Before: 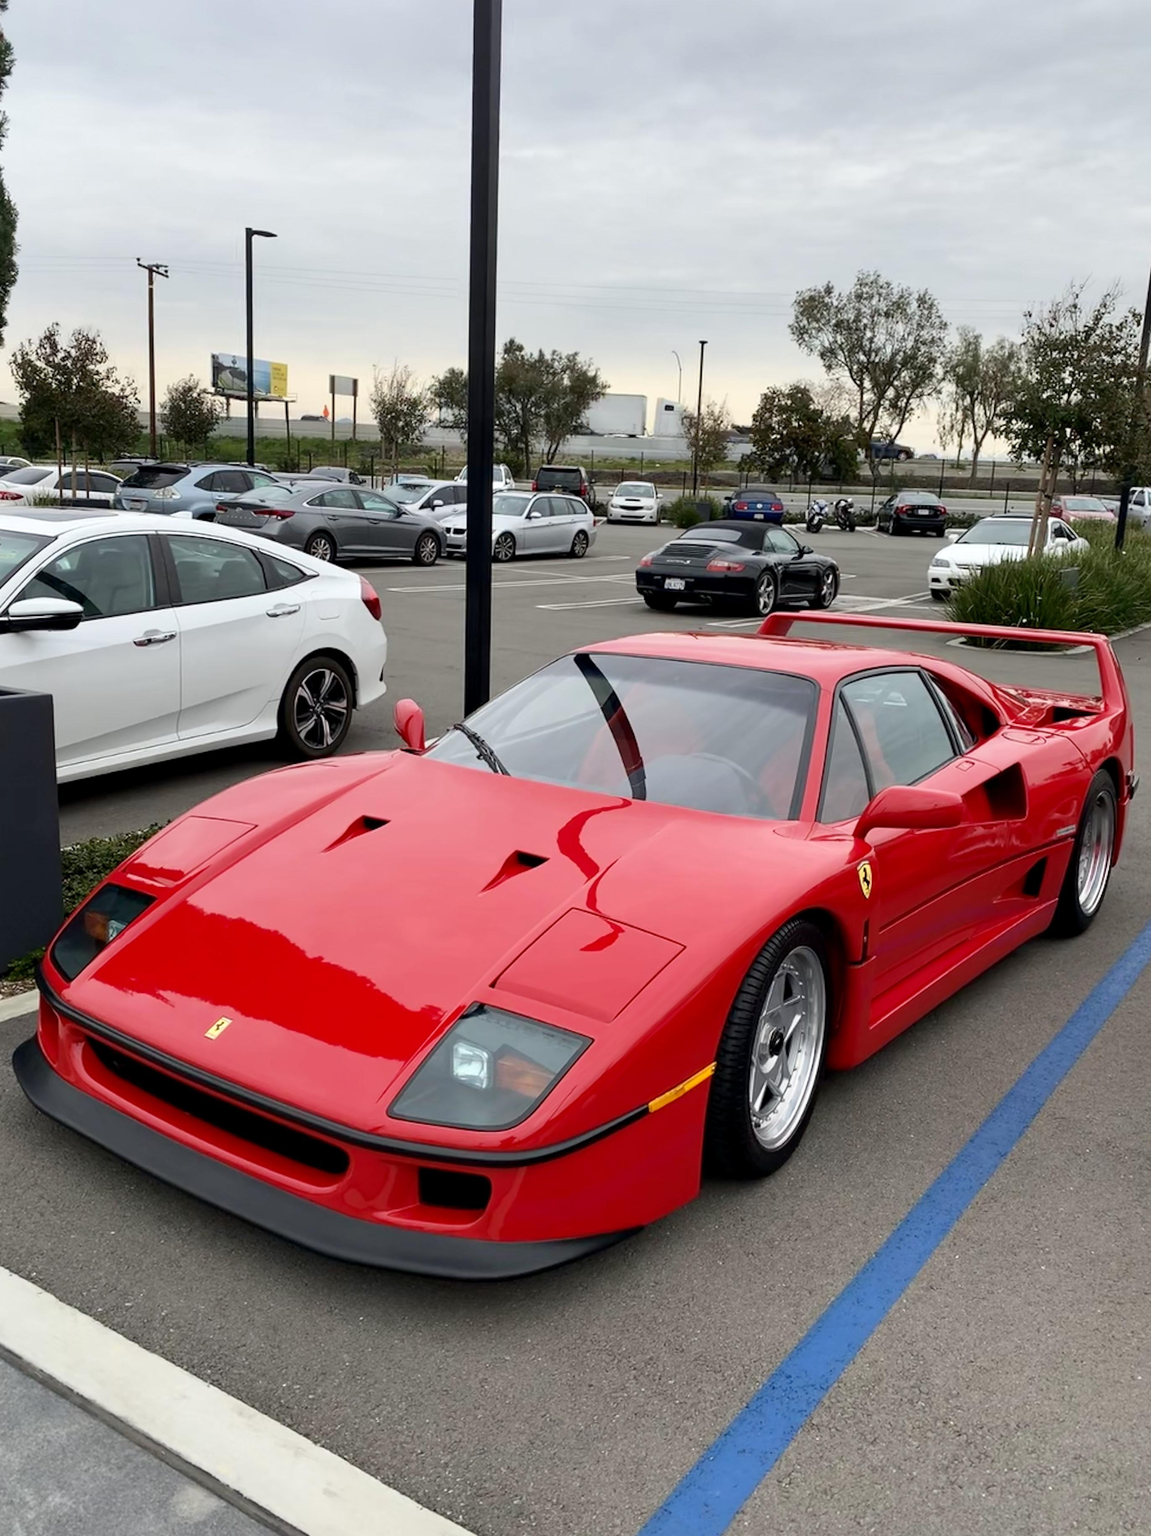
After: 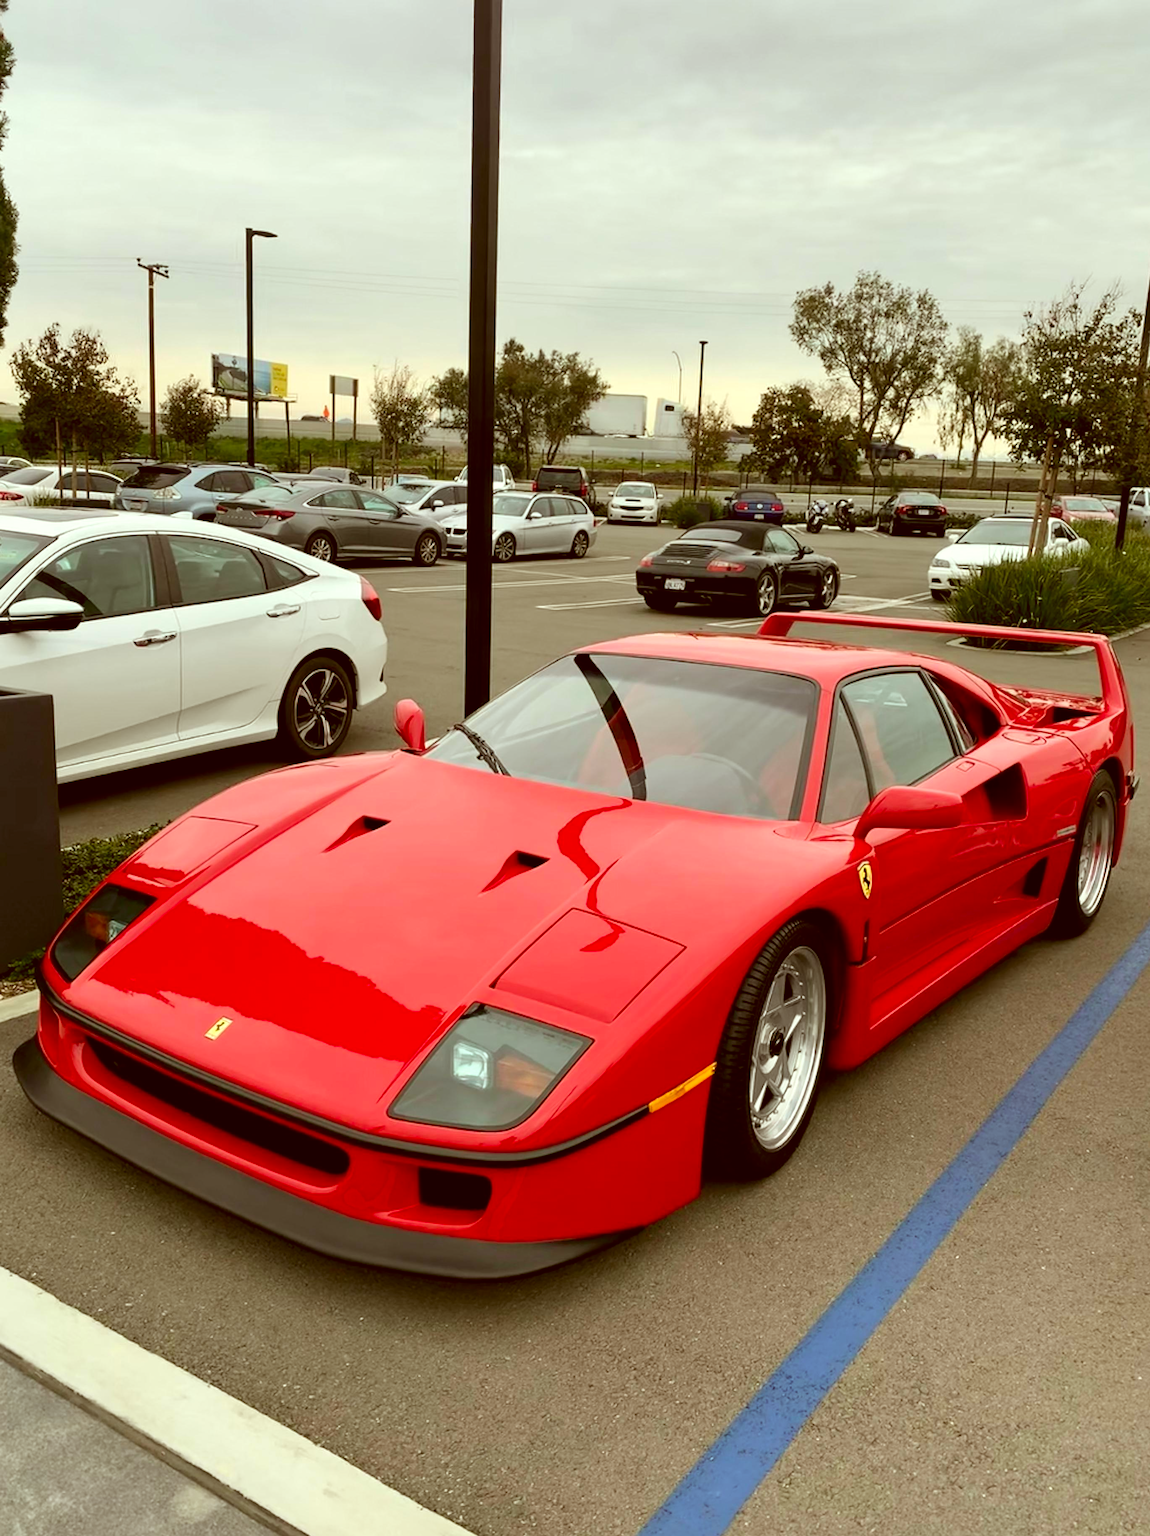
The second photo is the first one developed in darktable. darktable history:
color correction: highlights a* -5.3, highlights b* 9.8, shadows a* 9.8, shadows b* 24.26
exposure: exposure 0.131 EV, compensate highlight preservation false
